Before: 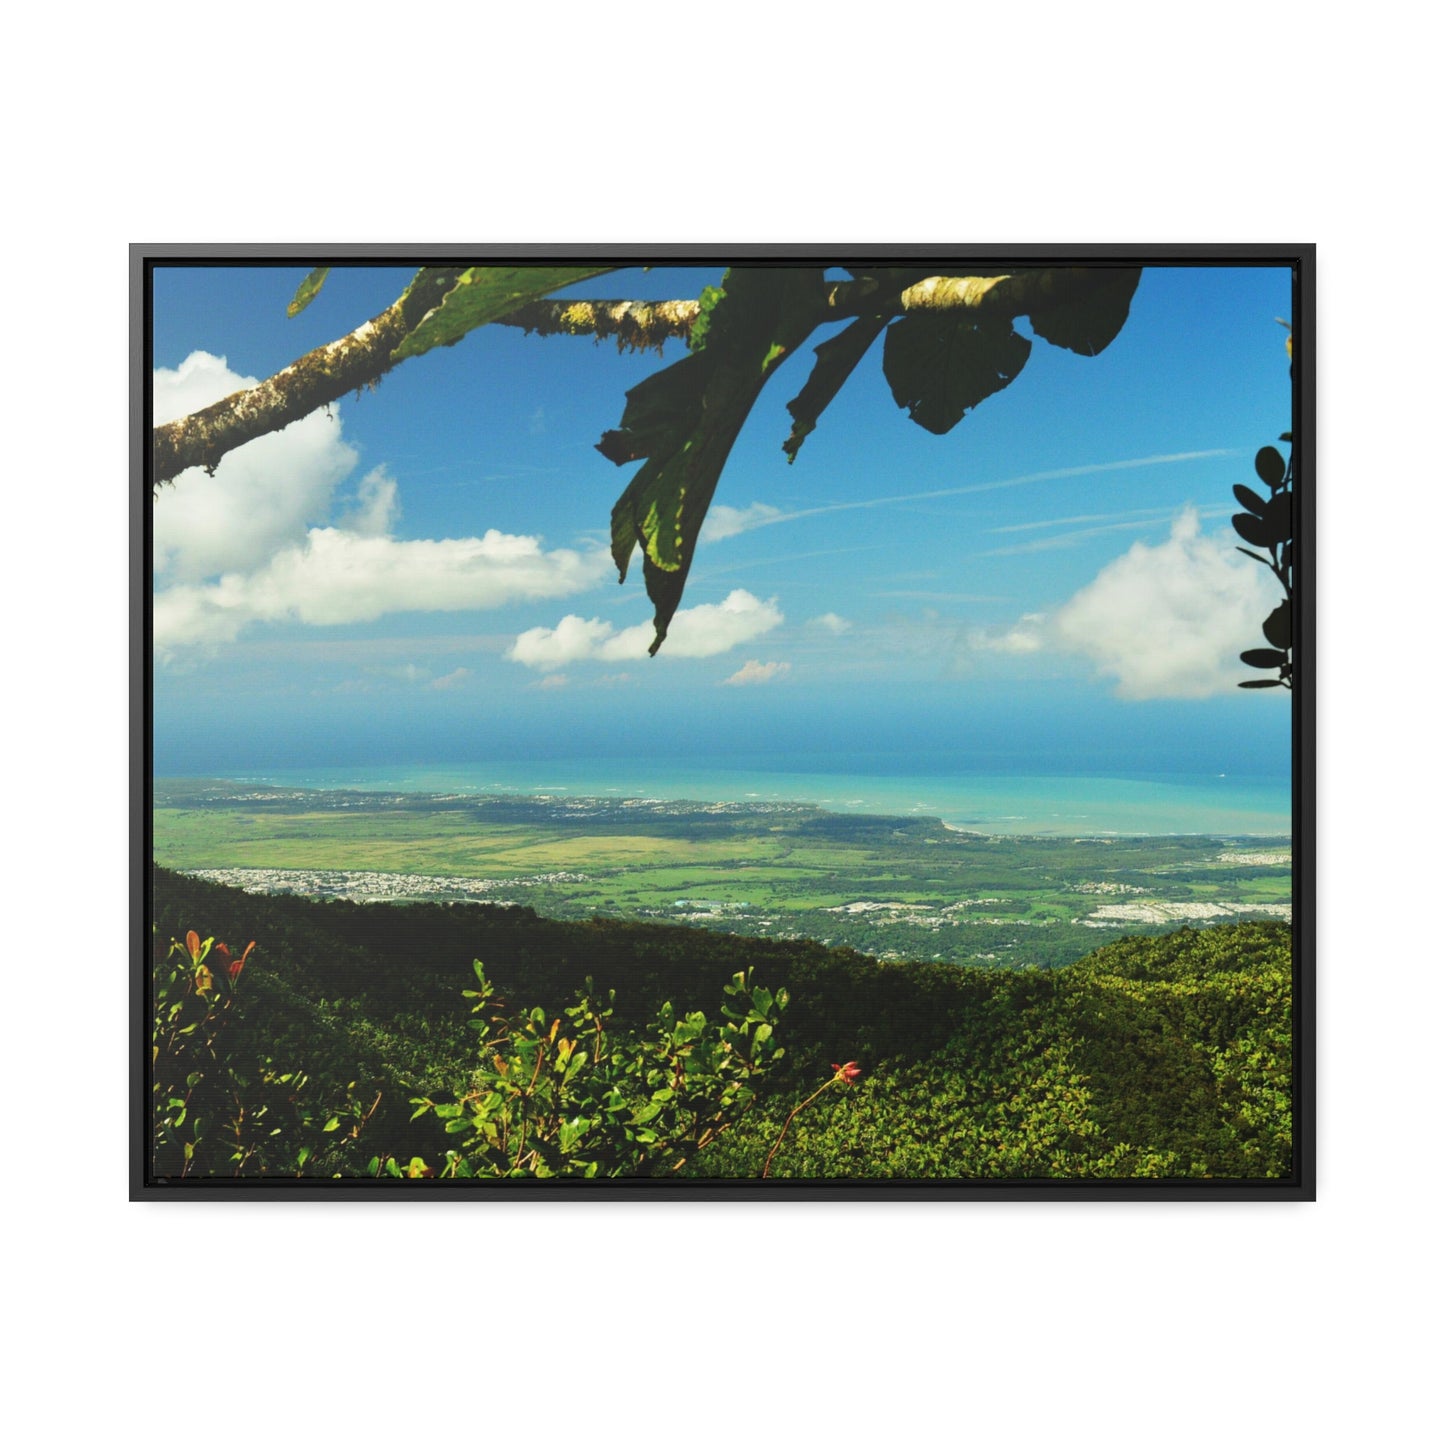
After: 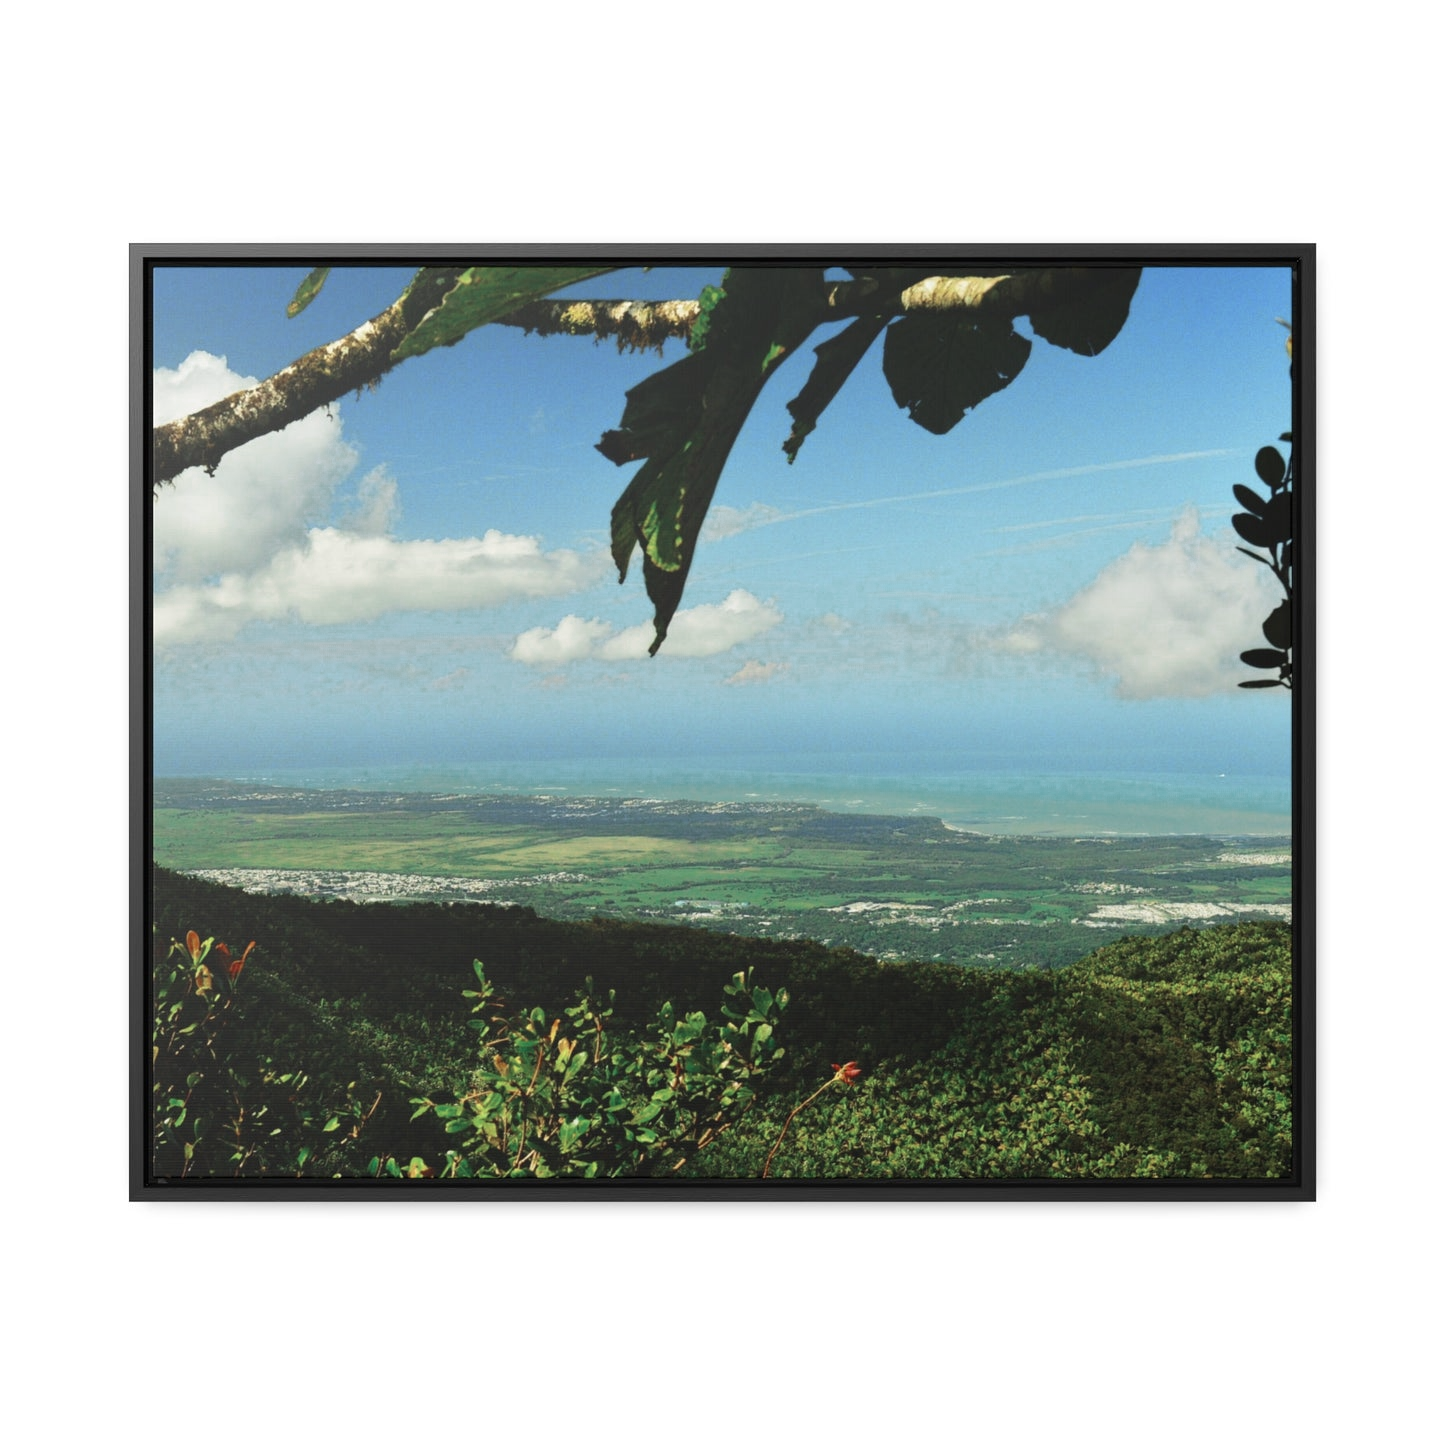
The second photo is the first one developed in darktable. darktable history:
color zones: curves: ch0 [(0, 0.5) (0.125, 0.4) (0.25, 0.5) (0.375, 0.4) (0.5, 0.4) (0.625, 0.6) (0.75, 0.6) (0.875, 0.5)]; ch1 [(0, 0.35) (0.125, 0.45) (0.25, 0.35) (0.375, 0.35) (0.5, 0.35) (0.625, 0.35) (0.75, 0.45) (0.875, 0.35)]; ch2 [(0, 0.6) (0.125, 0.5) (0.25, 0.5) (0.375, 0.6) (0.5, 0.6) (0.625, 0.5) (0.75, 0.5) (0.875, 0.5)]
